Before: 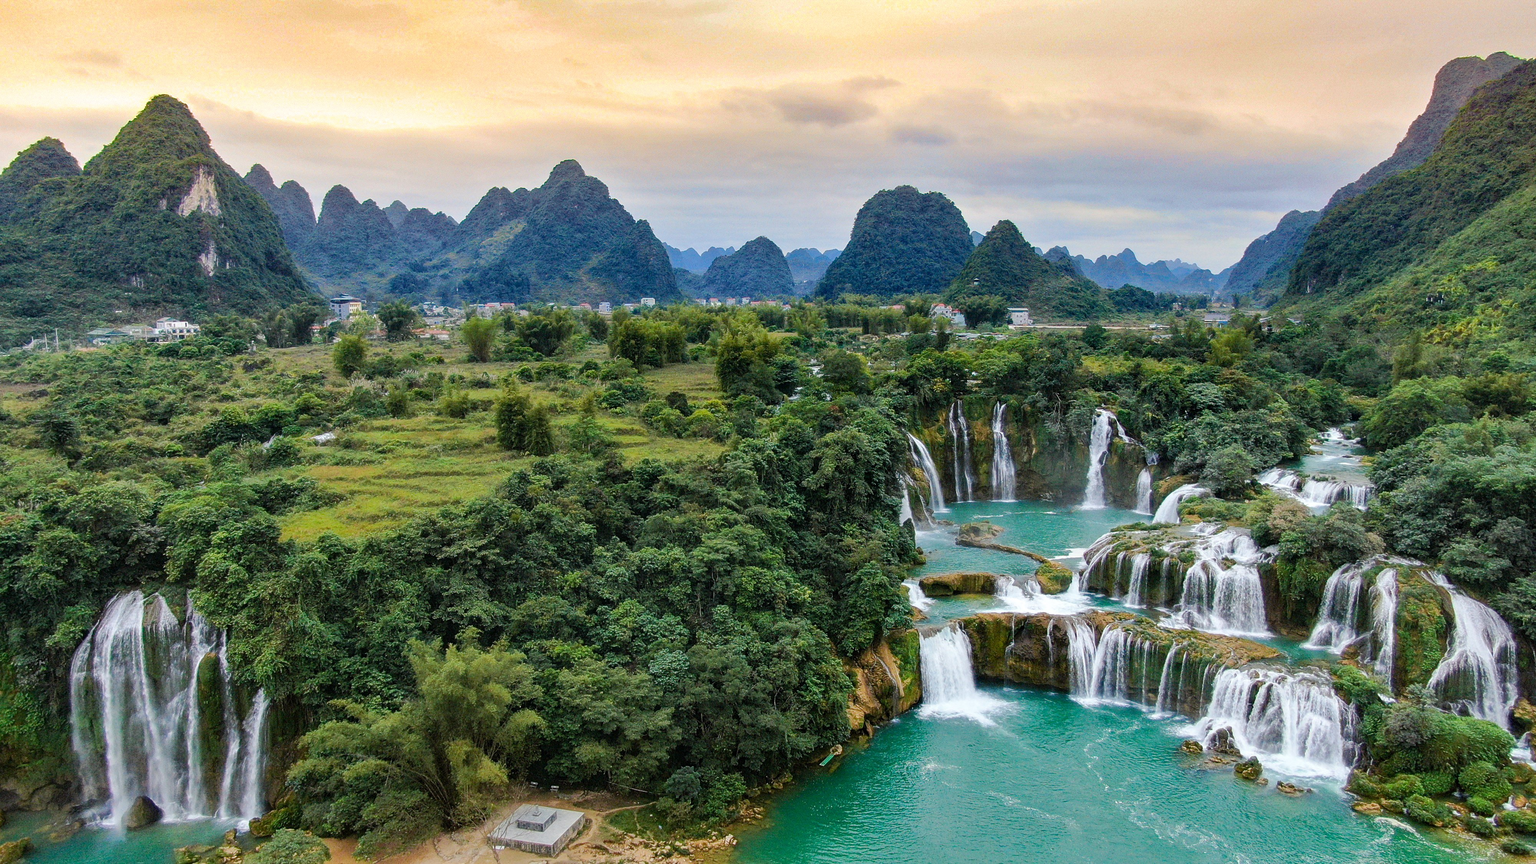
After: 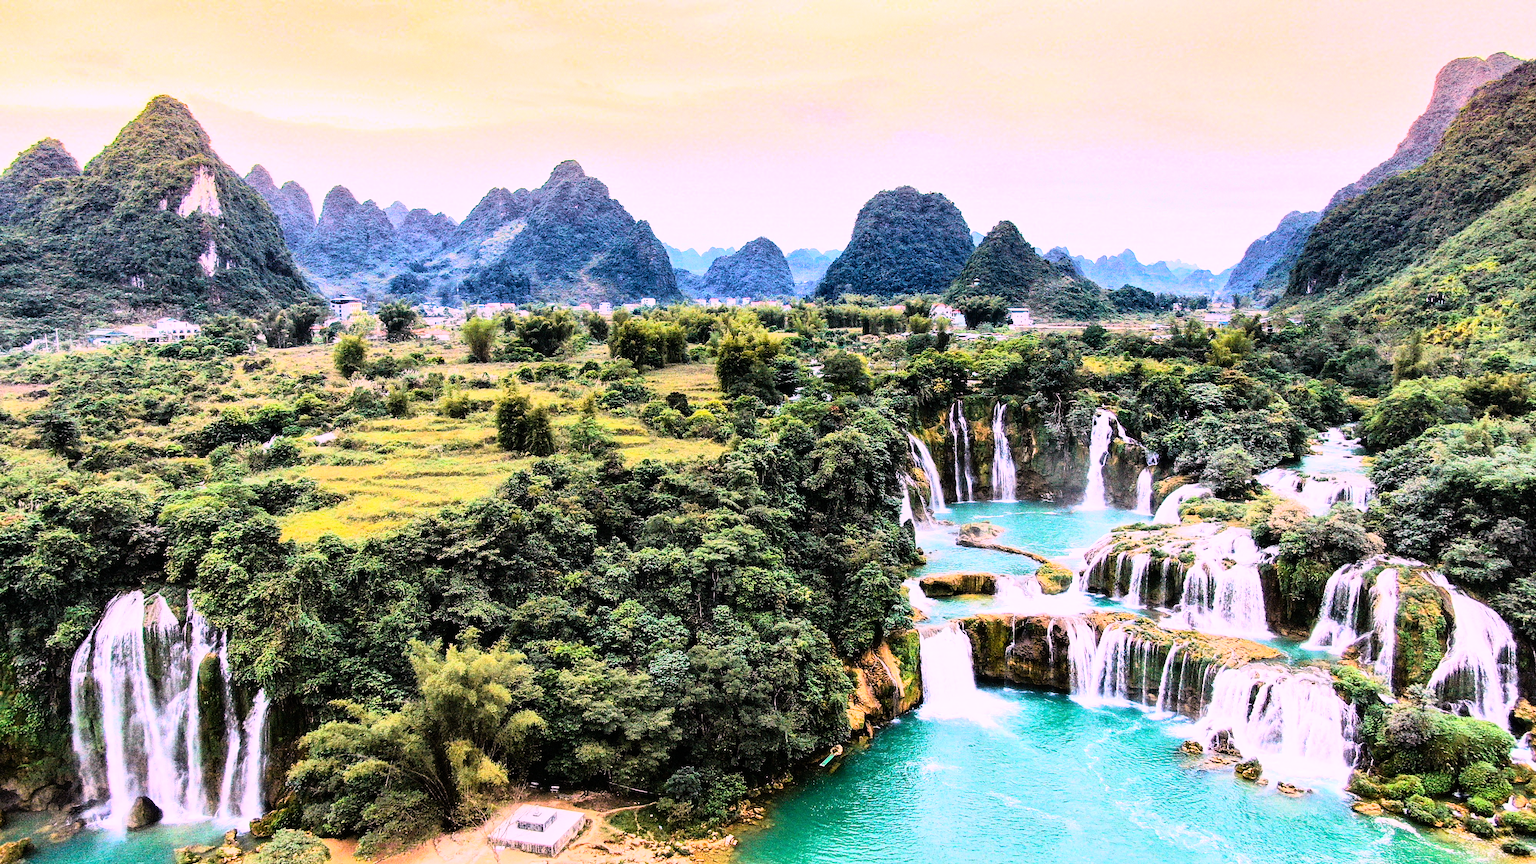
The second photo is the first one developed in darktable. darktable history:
rgb curve: curves: ch0 [(0, 0) (0.21, 0.15) (0.24, 0.21) (0.5, 0.75) (0.75, 0.96) (0.89, 0.99) (1, 1)]; ch1 [(0, 0.02) (0.21, 0.13) (0.25, 0.2) (0.5, 0.67) (0.75, 0.9) (0.89, 0.97) (1, 1)]; ch2 [(0, 0.02) (0.21, 0.13) (0.25, 0.2) (0.5, 0.67) (0.75, 0.9) (0.89, 0.97) (1, 1)], compensate middle gray true
white balance: red 1.188, blue 1.11
